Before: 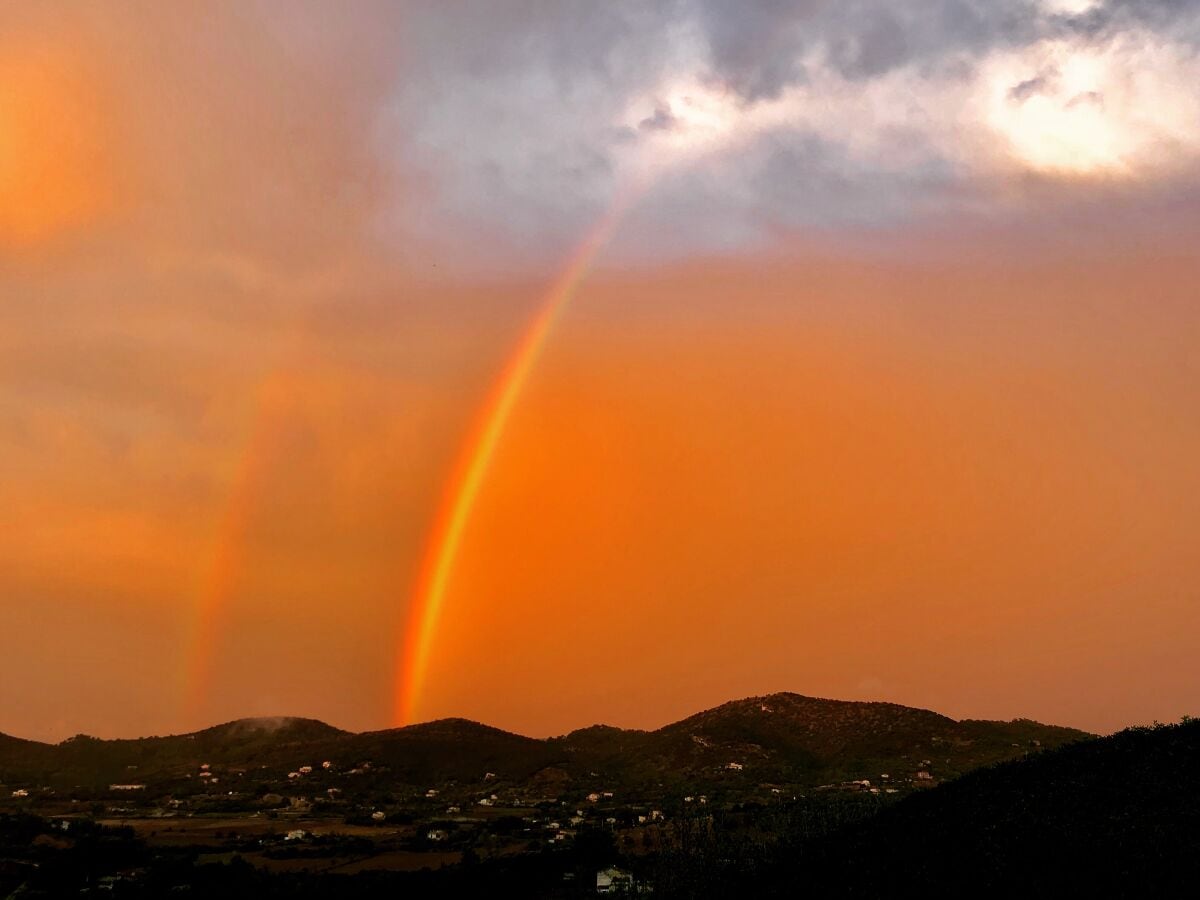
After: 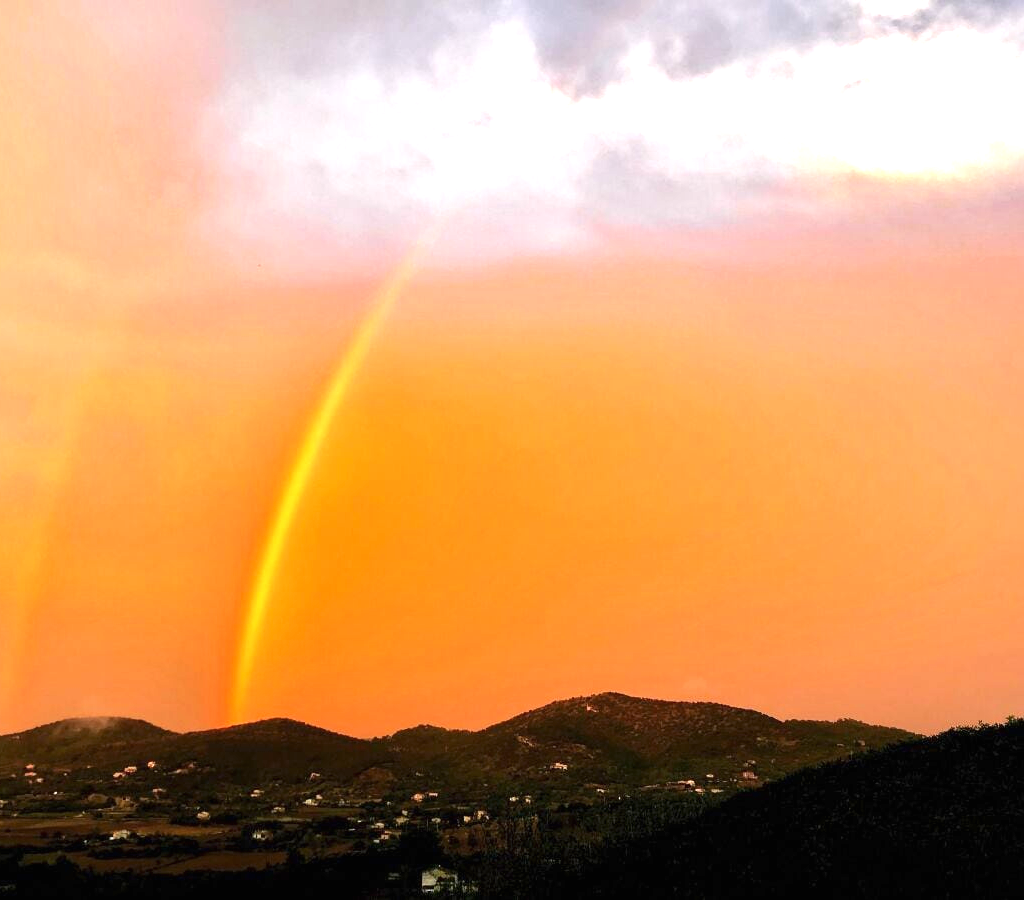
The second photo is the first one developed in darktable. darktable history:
exposure: black level correction 0, exposure 1.2 EV, compensate highlight preservation false
crop and rotate: left 14.584%
